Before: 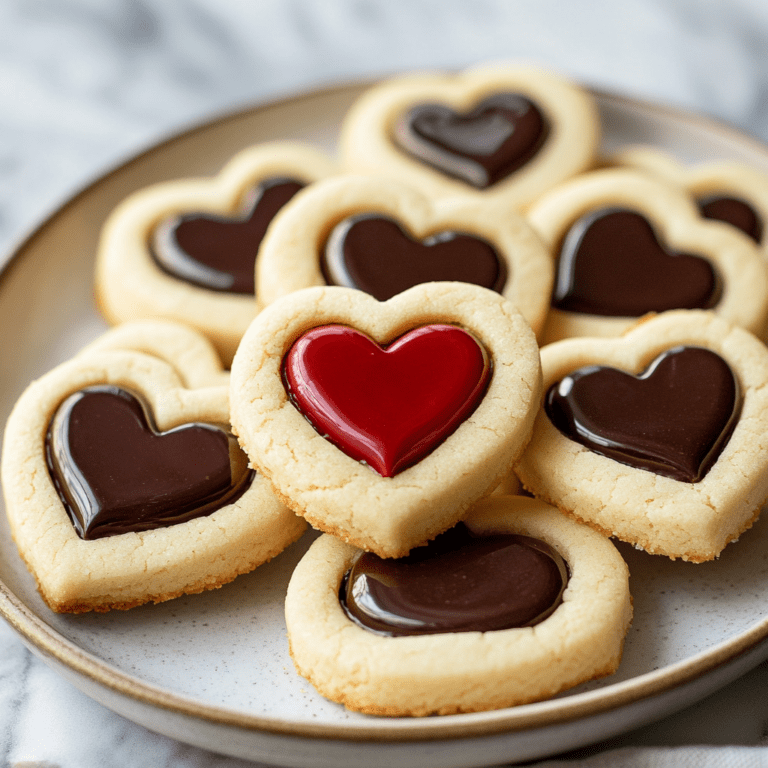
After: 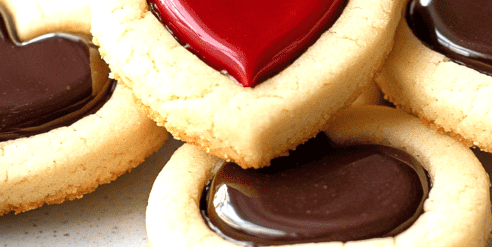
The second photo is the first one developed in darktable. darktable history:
crop: left 18.146%, top 50.877%, right 17.714%, bottom 16.874%
exposure: black level correction 0, exposure 0.699 EV, compensate highlight preservation false
